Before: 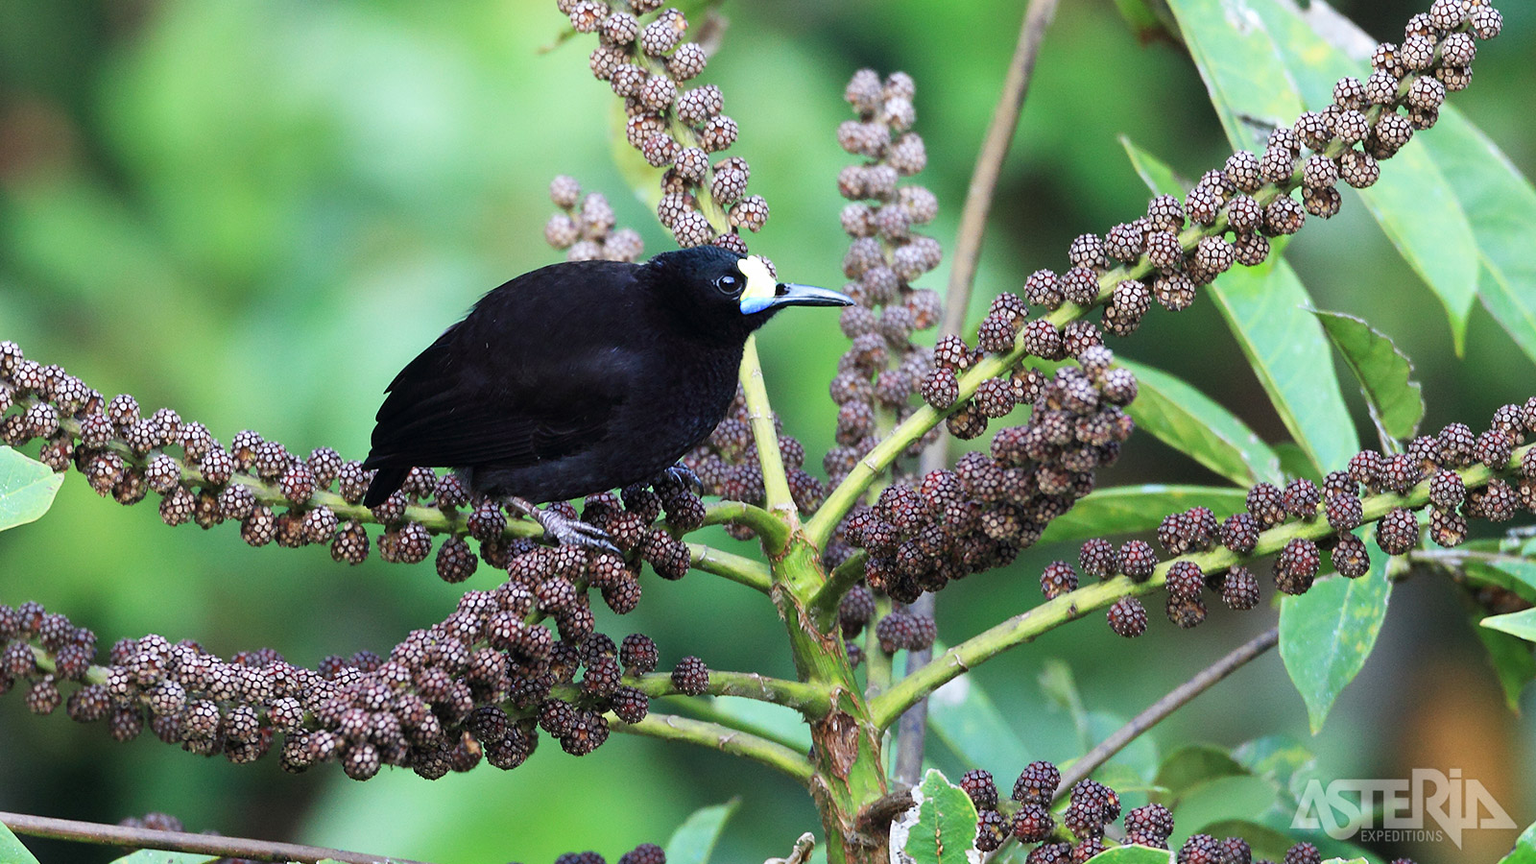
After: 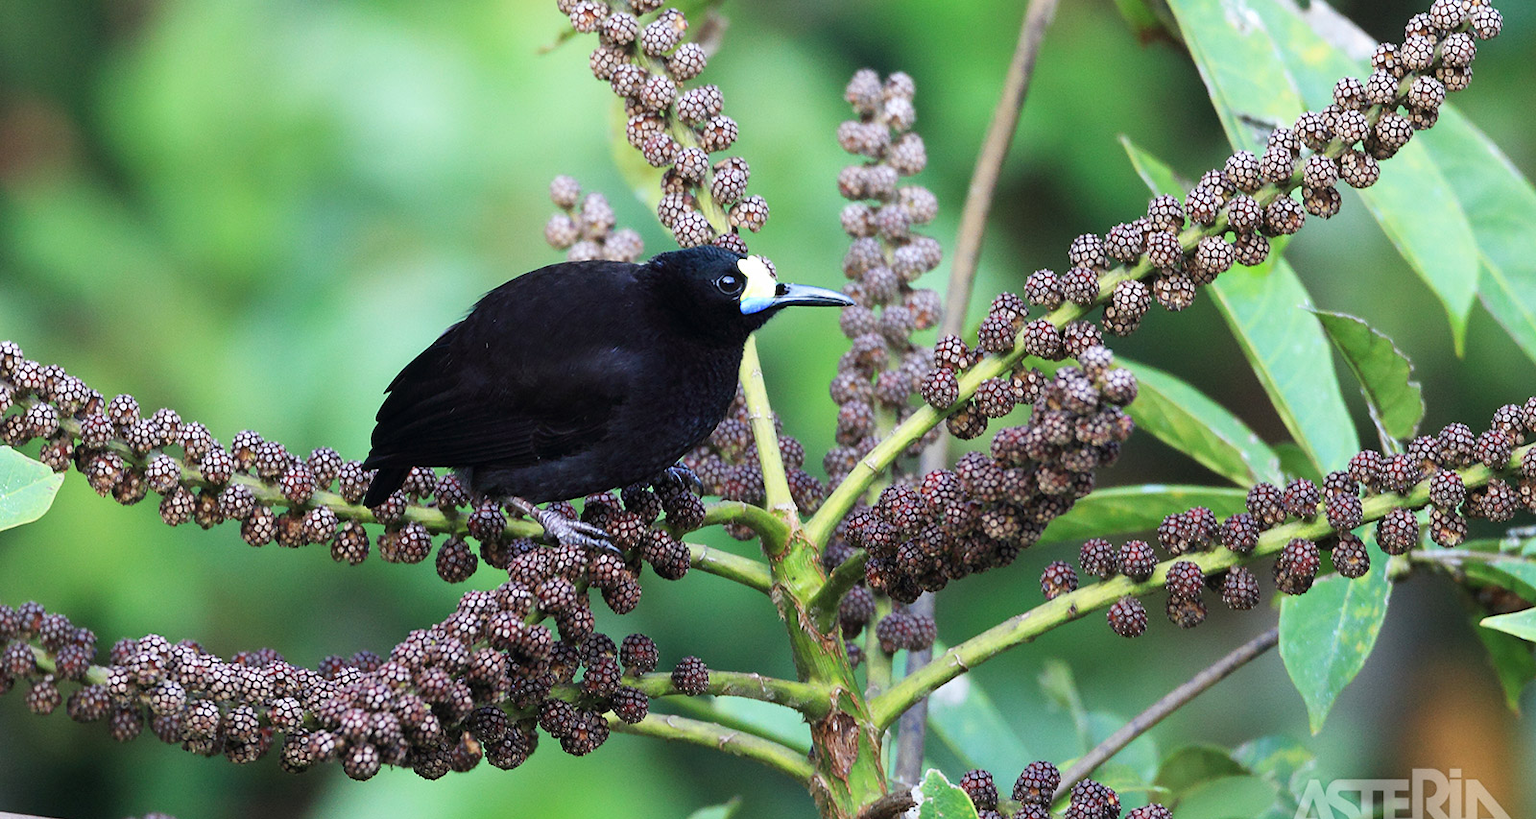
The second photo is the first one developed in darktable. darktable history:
crop and rotate: top 0.003%, bottom 5.035%
